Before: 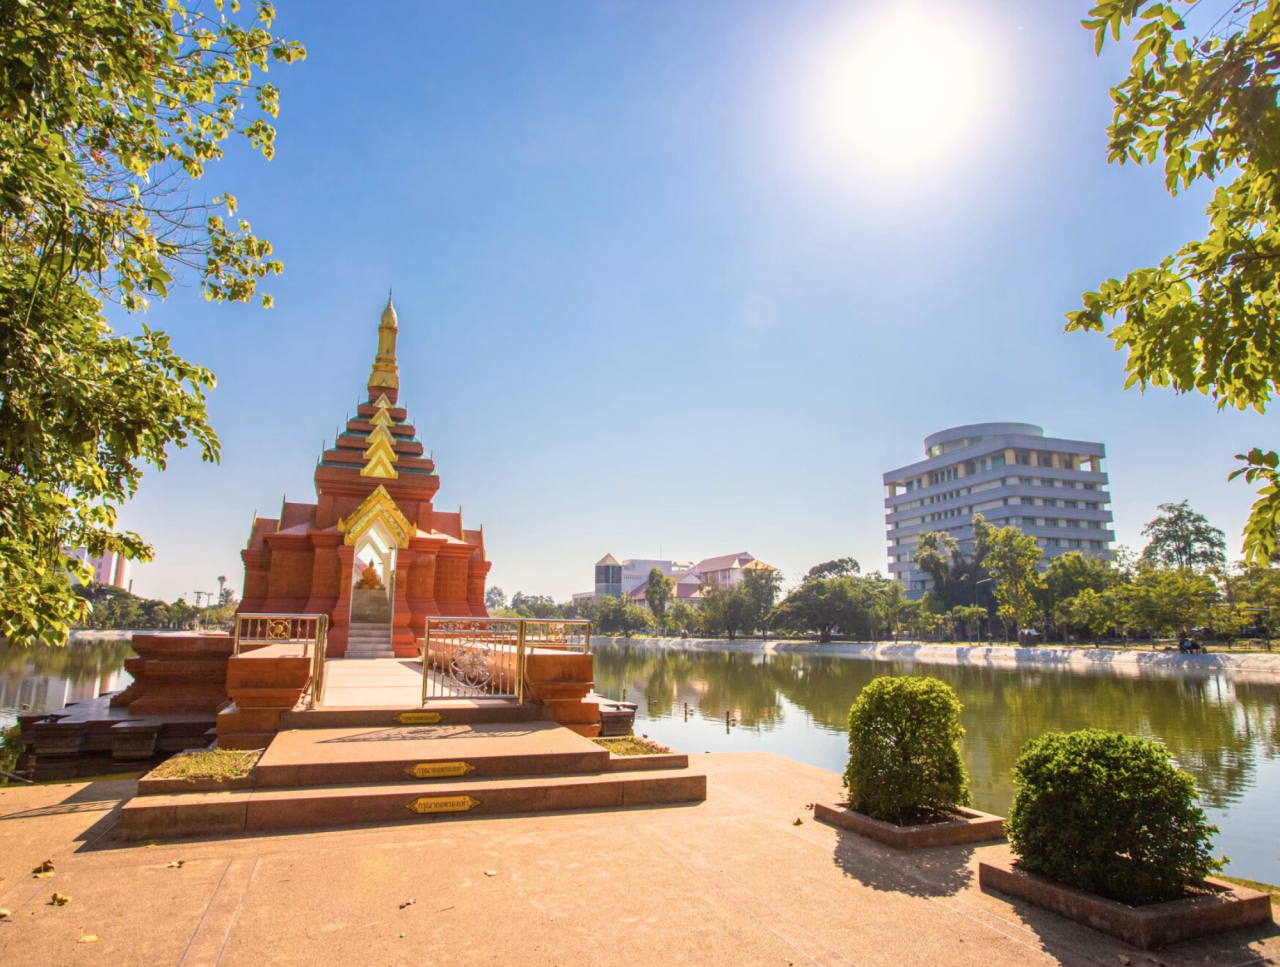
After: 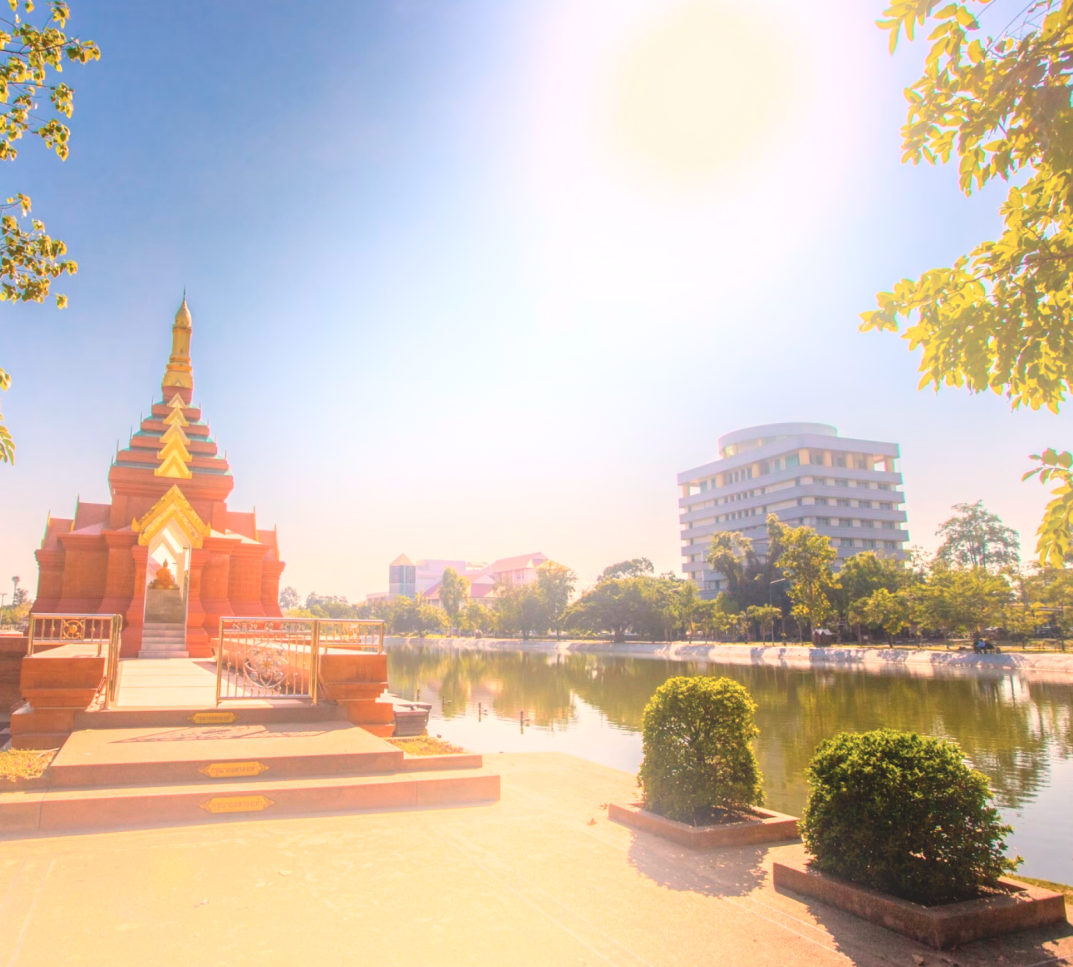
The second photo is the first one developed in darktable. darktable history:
white balance: red 1.127, blue 0.943
crop: left 16.145%
bloom: on, module defaults
tone equalizer: on, module defaults
